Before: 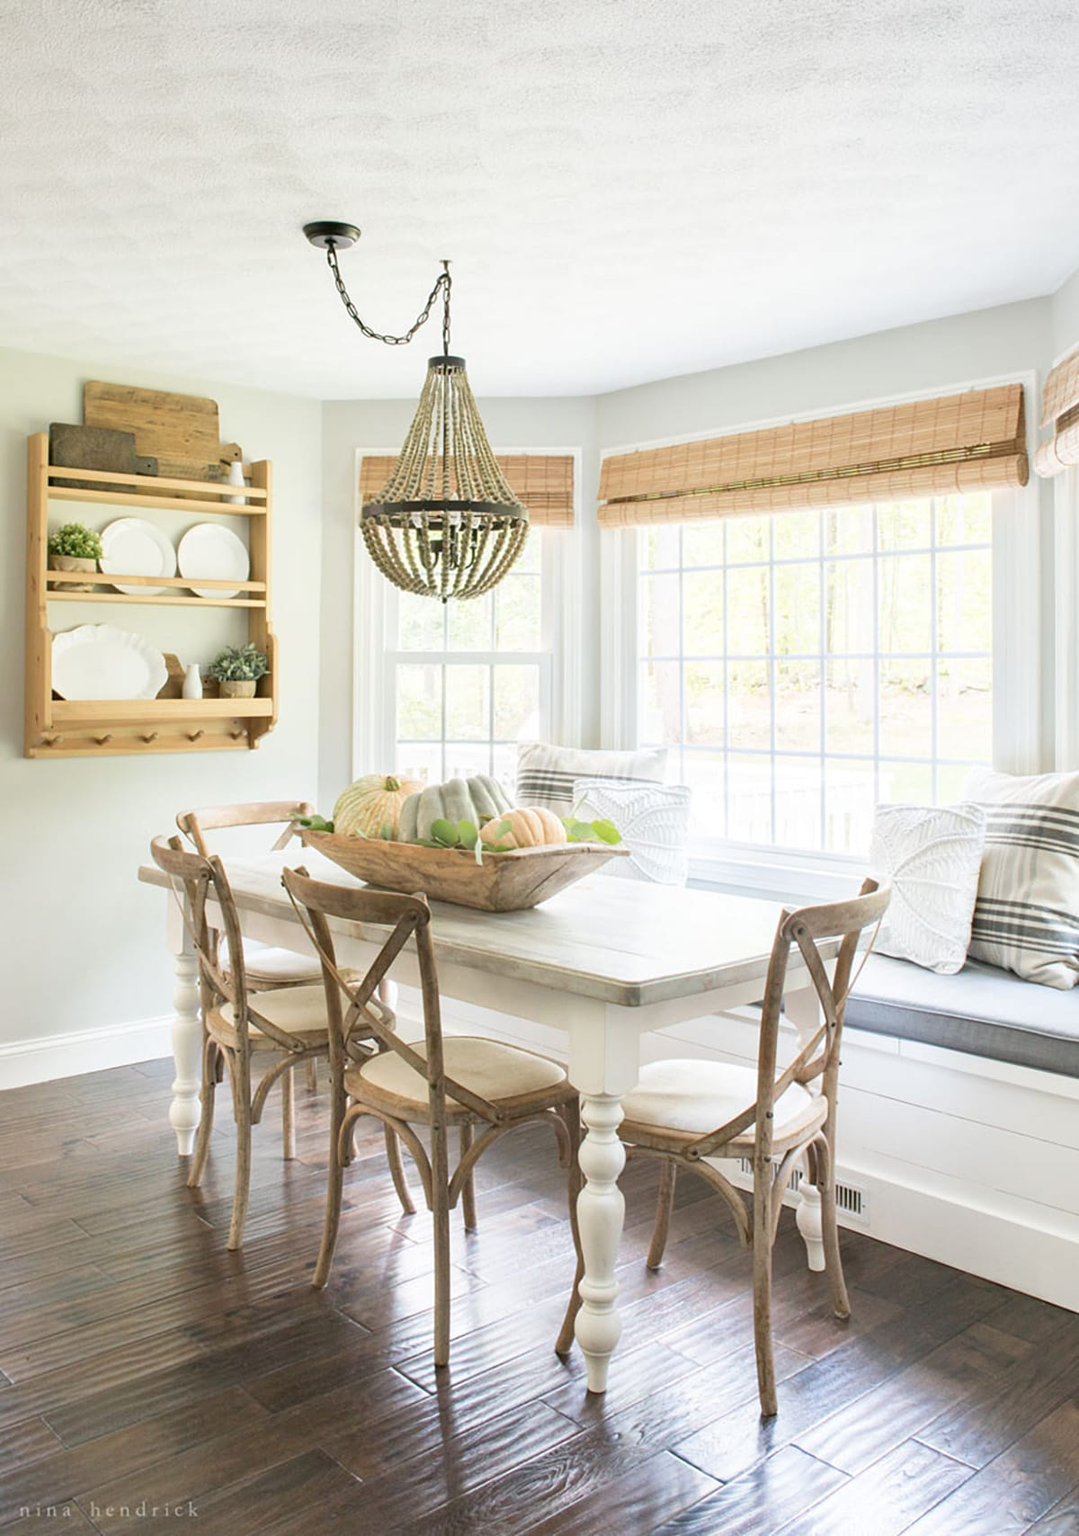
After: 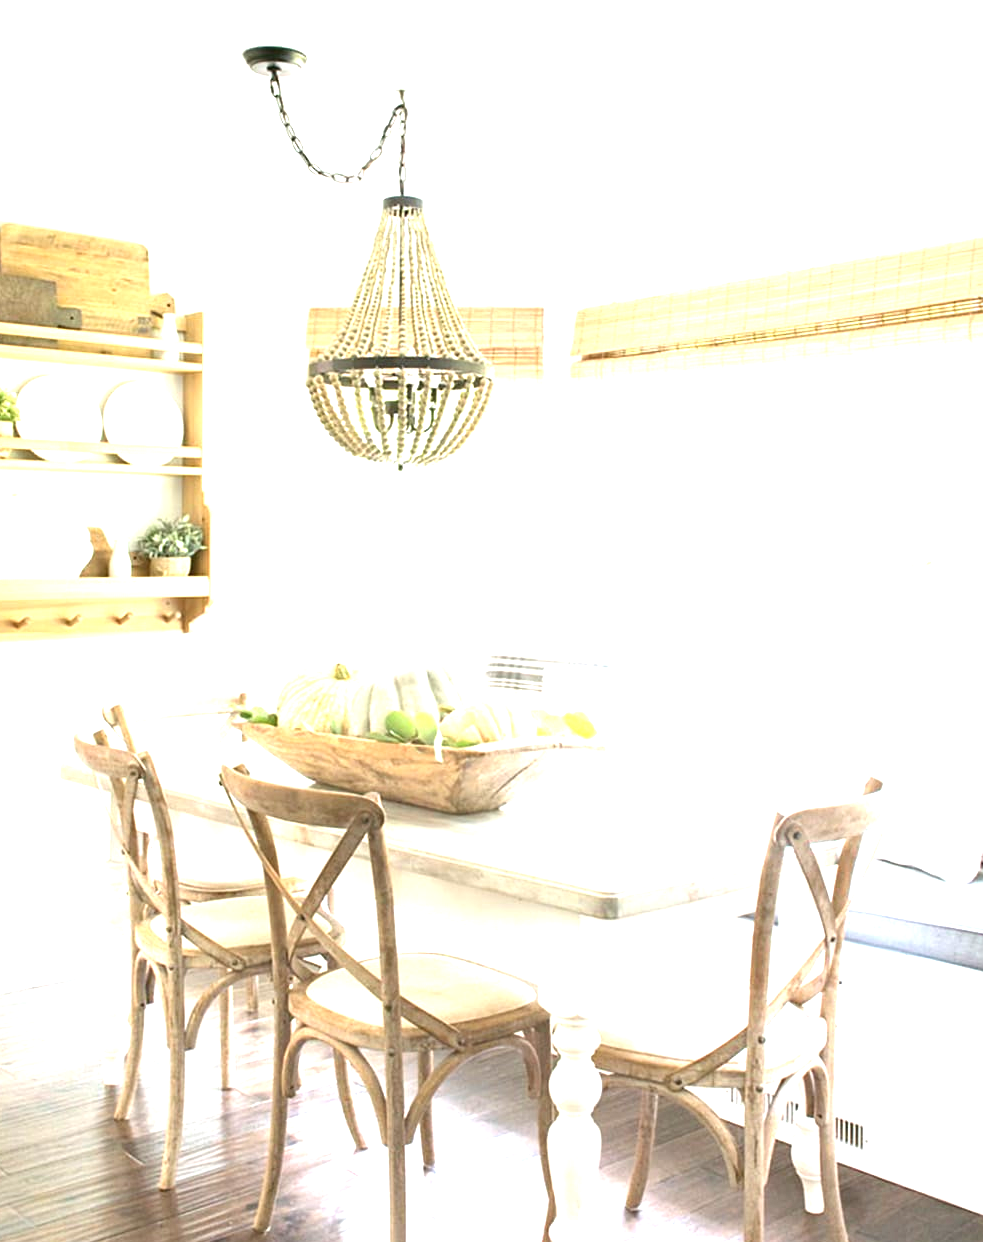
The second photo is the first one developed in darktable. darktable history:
crop: left 7.847%, top 11.764%, right 10.181%, bottom 15.474%
exposure: black level correction 0, exposure 1.438 EV, compensate highlight preservation false
